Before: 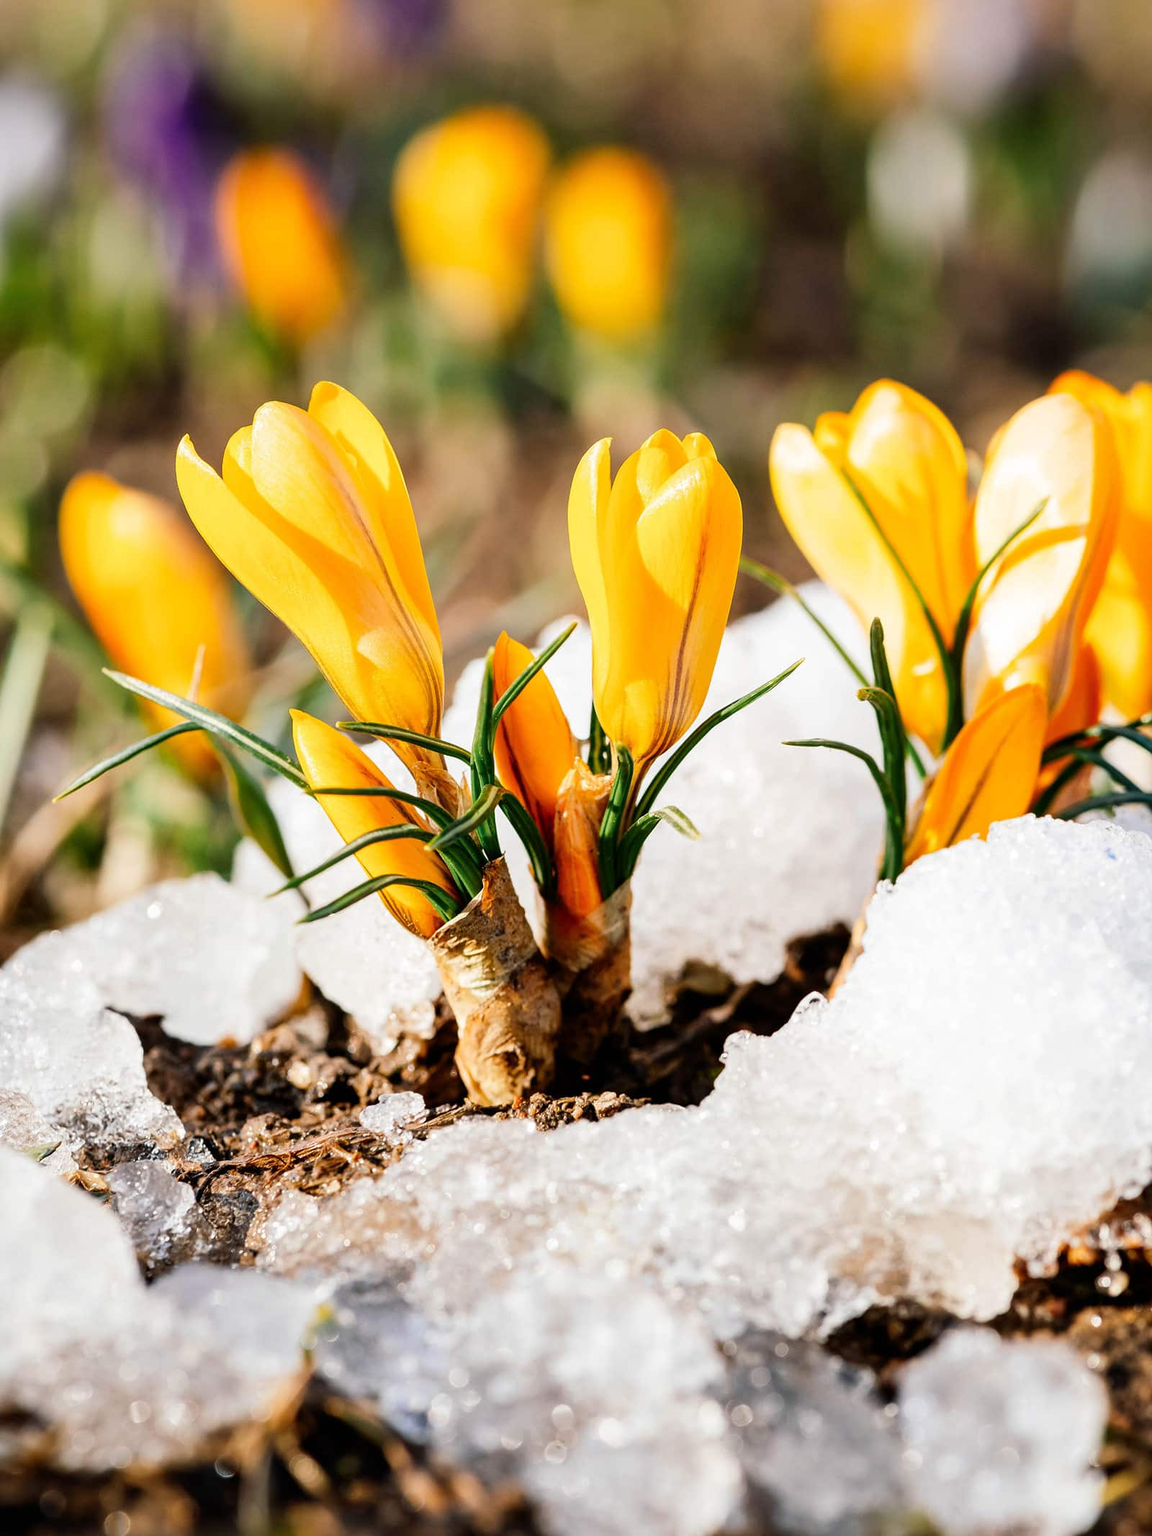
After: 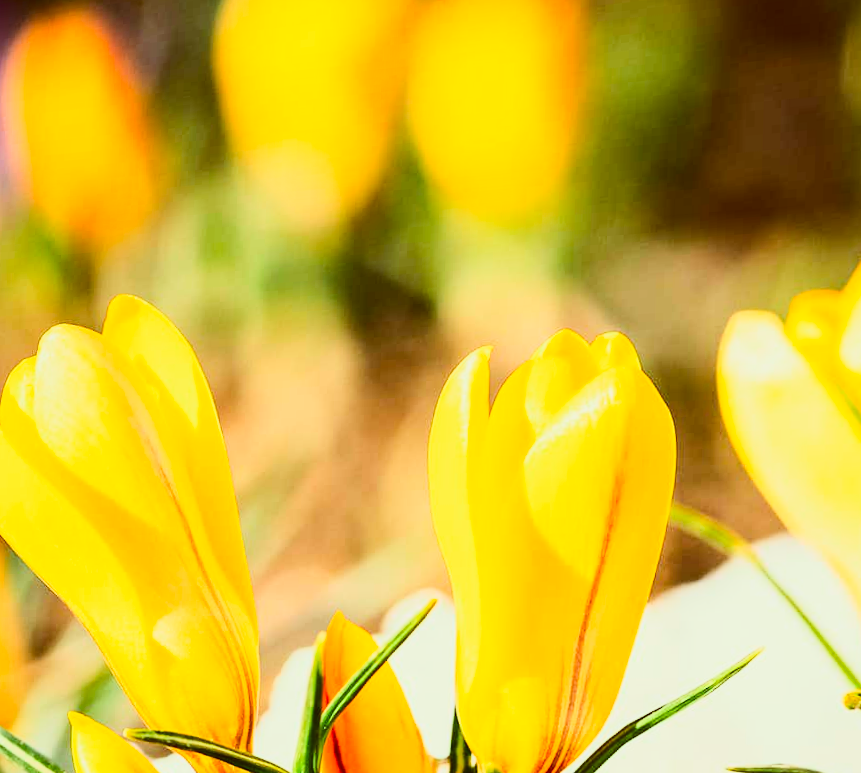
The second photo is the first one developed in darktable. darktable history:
crop: left 15.306%, top 9.065%, right 30.789%, bottom 48.638%
tone curve: curves: ch0 [(0, 0.026) (0.146, 0.158) (0.272, 0.34) (0.434, 0.625) (0.676, 0.871) (0.994, 0.955)], color space Lab, linked channels, preserve colors none
color correction: highlights a* -5.94, highlights b* 9.48, shadows a* 10.12, shadows b* 23.94
rotate and perspective: rotation 1.69°, lens shift (vertical) -0.023, lens shift (horizontal) -0.291, crop left 0.025, crop right 0.988, crop top 0.092, crop bottom 0.842
